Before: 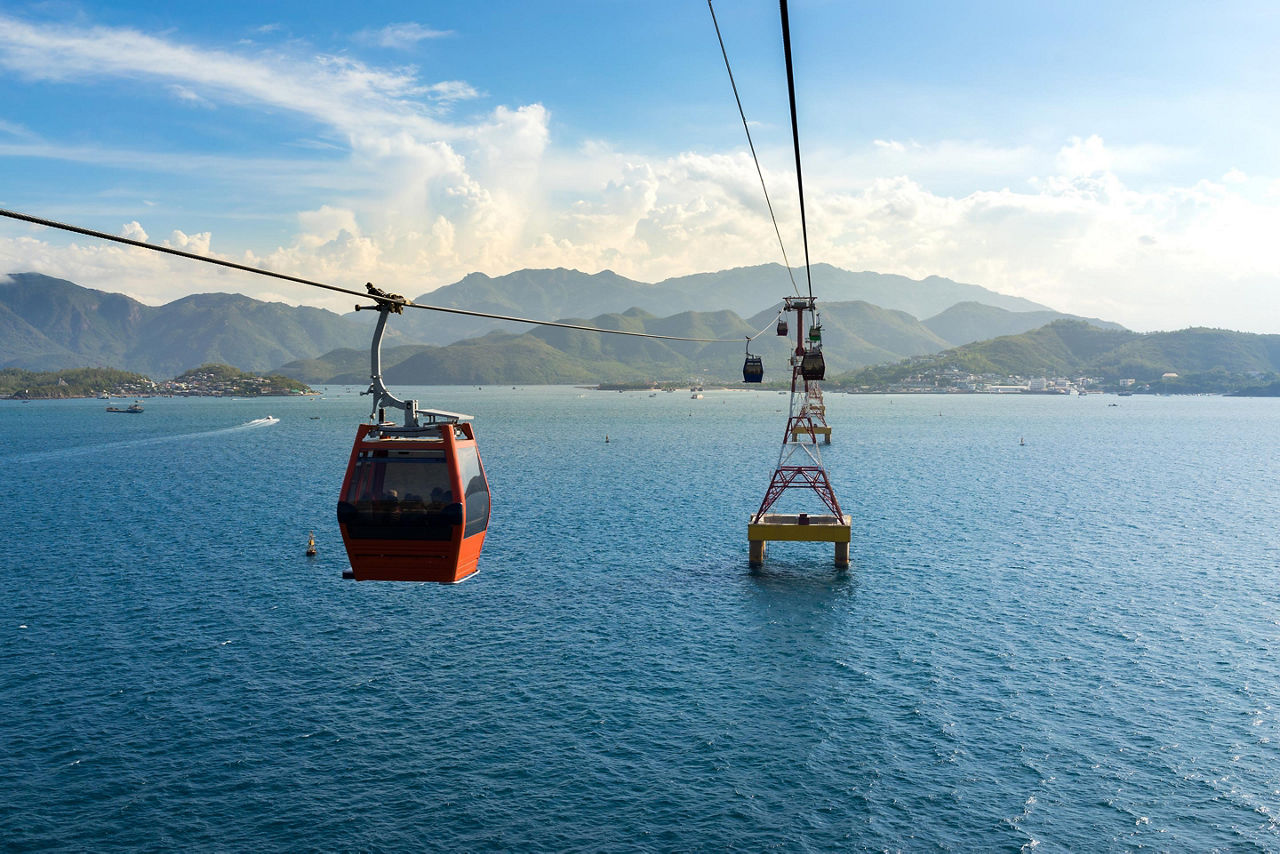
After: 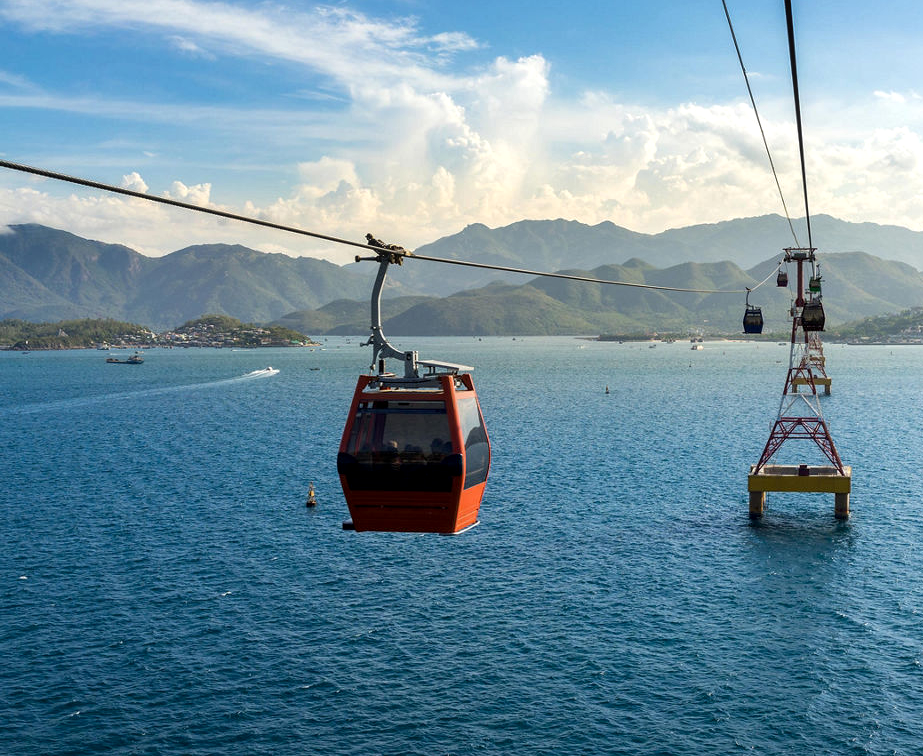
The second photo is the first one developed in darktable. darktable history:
local contrast: on, module defaults
crop: top 5.768%, right 27.877%, bottom 5.692%
